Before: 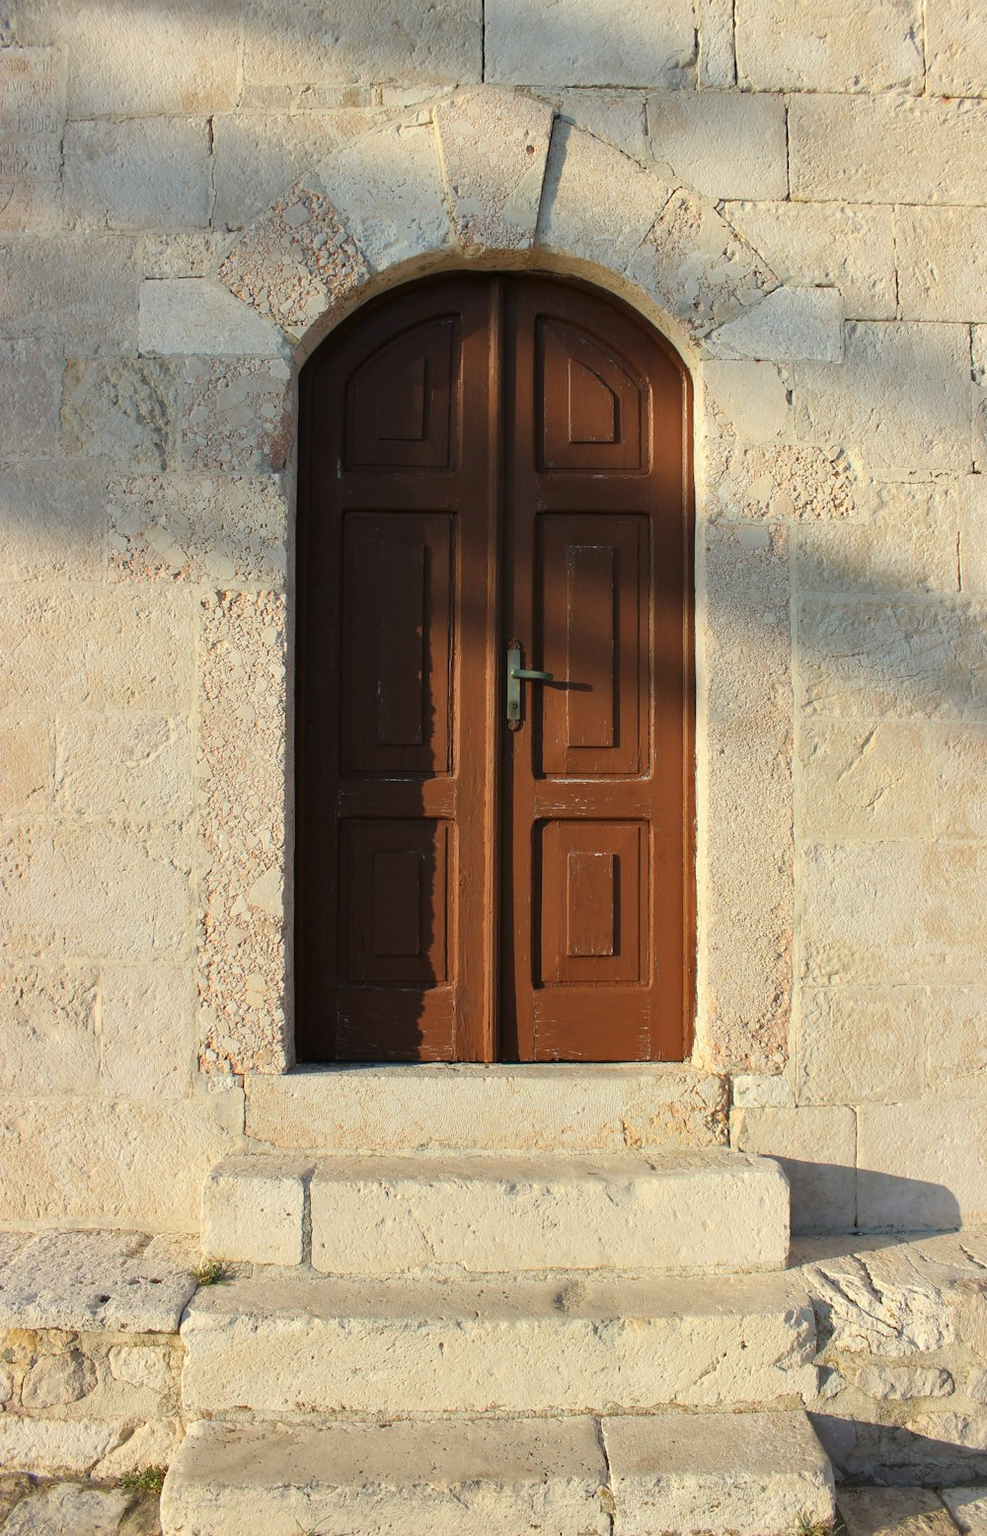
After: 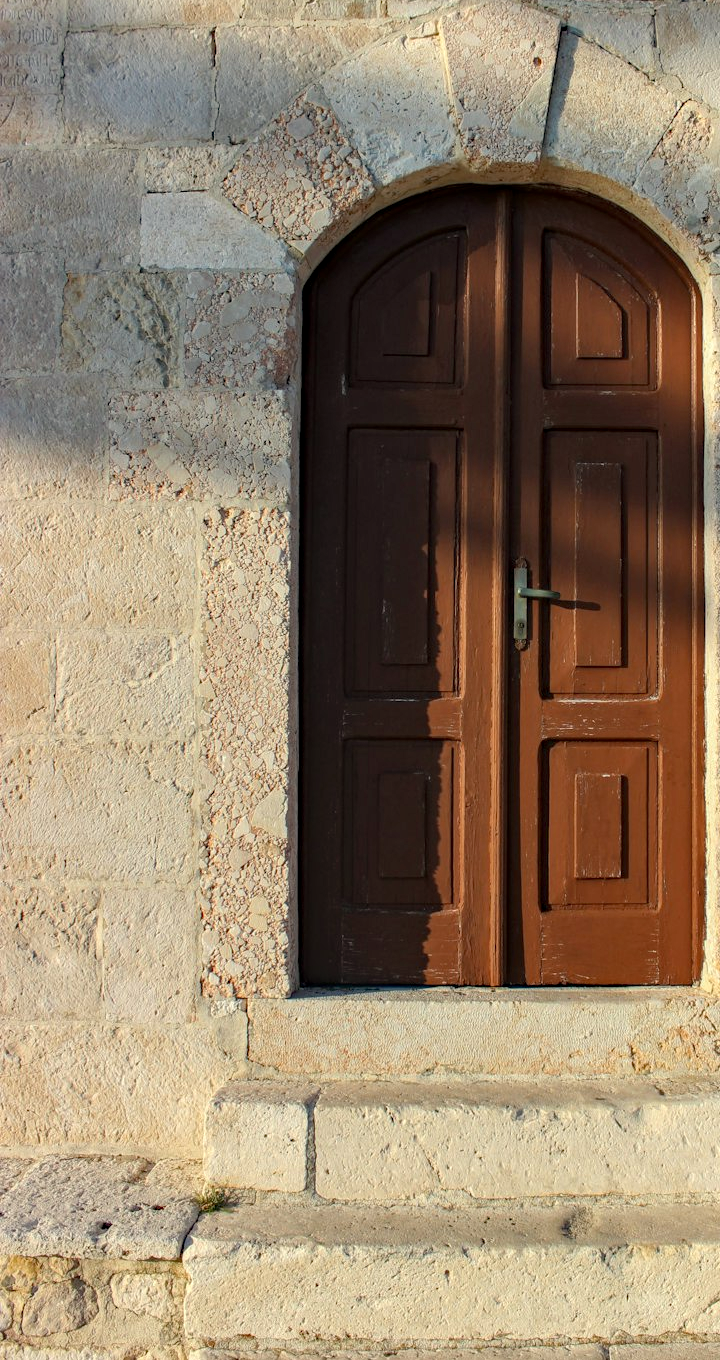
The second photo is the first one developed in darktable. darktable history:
crop: top 5.803%, right 27.864%, bottom 5.804%
local contrast: on, module defaults
haze removal: strength 0.29, distance 0.25, compatibility mode true, adaptive false
